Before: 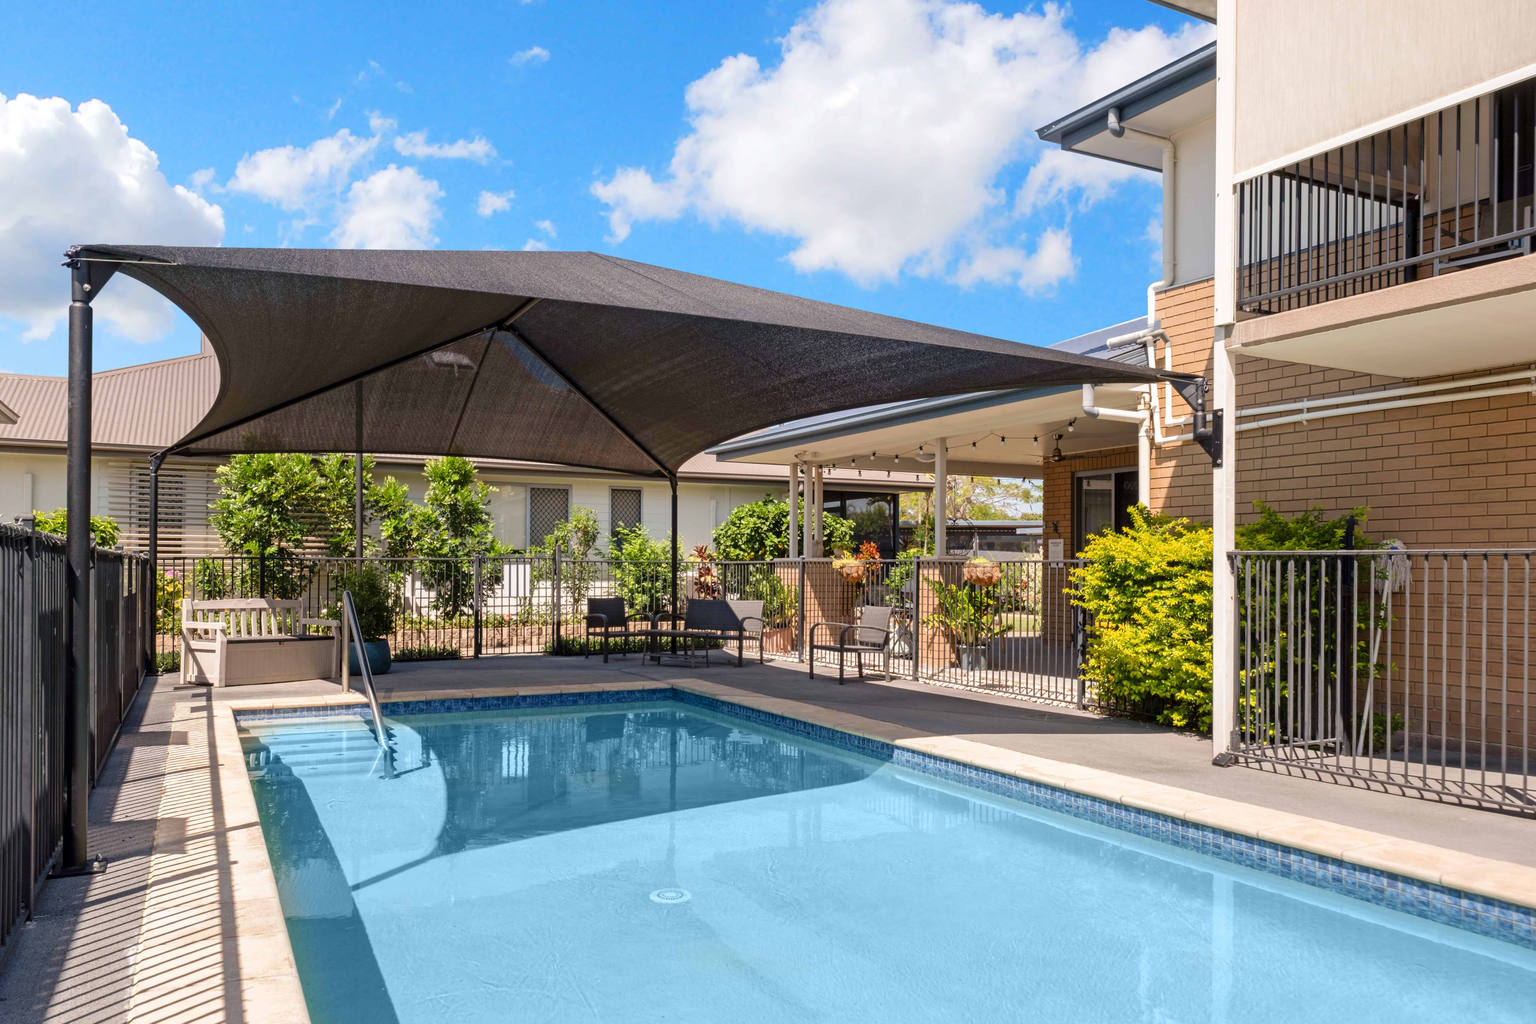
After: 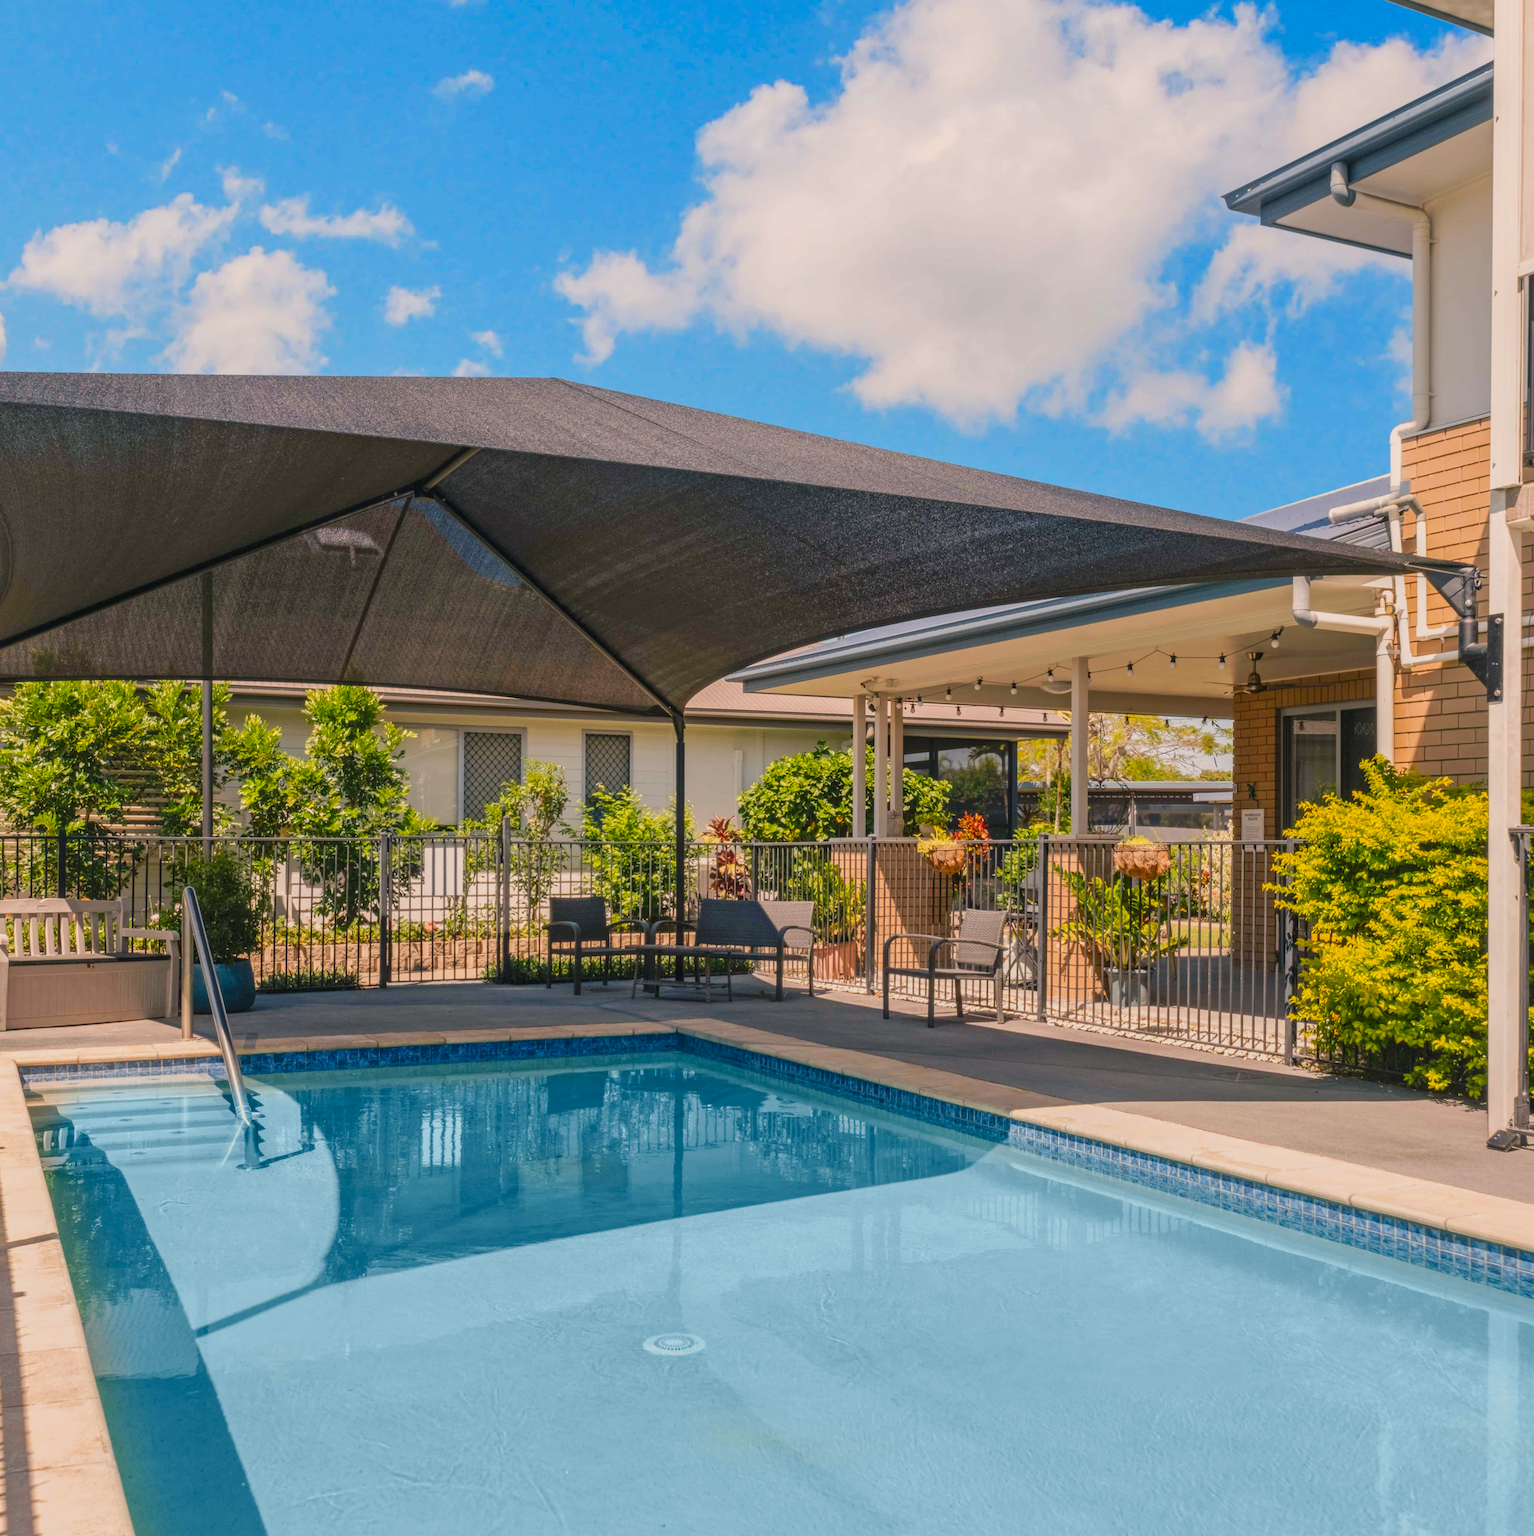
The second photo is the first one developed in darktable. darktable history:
color balance rgb: shadows lift › luminance -7.78%, shadows lift › chroma 2.135%, shadows lift › hue 165.73°, highlights gain › chroma 3.053%, highlights gain › hue 60.21°, global offset › luminance 0.476%, perceptual saturation grading › global saturation 19.602%, hue shift -1.9°, contrast -21.68%
crop and rotate: left 14.41%, right 18.983%
local contrast: highlights 3%, shadows 3%, detail 134%
tone curve: curves: ch0 [(0, 0) (0.003, 0.003) (0.011, 0.011) (0.025, 0.025) (0.044, 0.044) (0.069, 0.068) (0.1, 0.098) (0.136, 0.134) (0.177, 0.175) (0.224, 0.221) (0.277, 0.273) (0.335, 0.33) (0.399, 0.393) (0.468, 0.461) (0.543, 0.546) (0.623, 0.625) (0.709, 0.711) (0.801, 0.802) (0.898, 0.898) (1, 1)], preserve colors none
